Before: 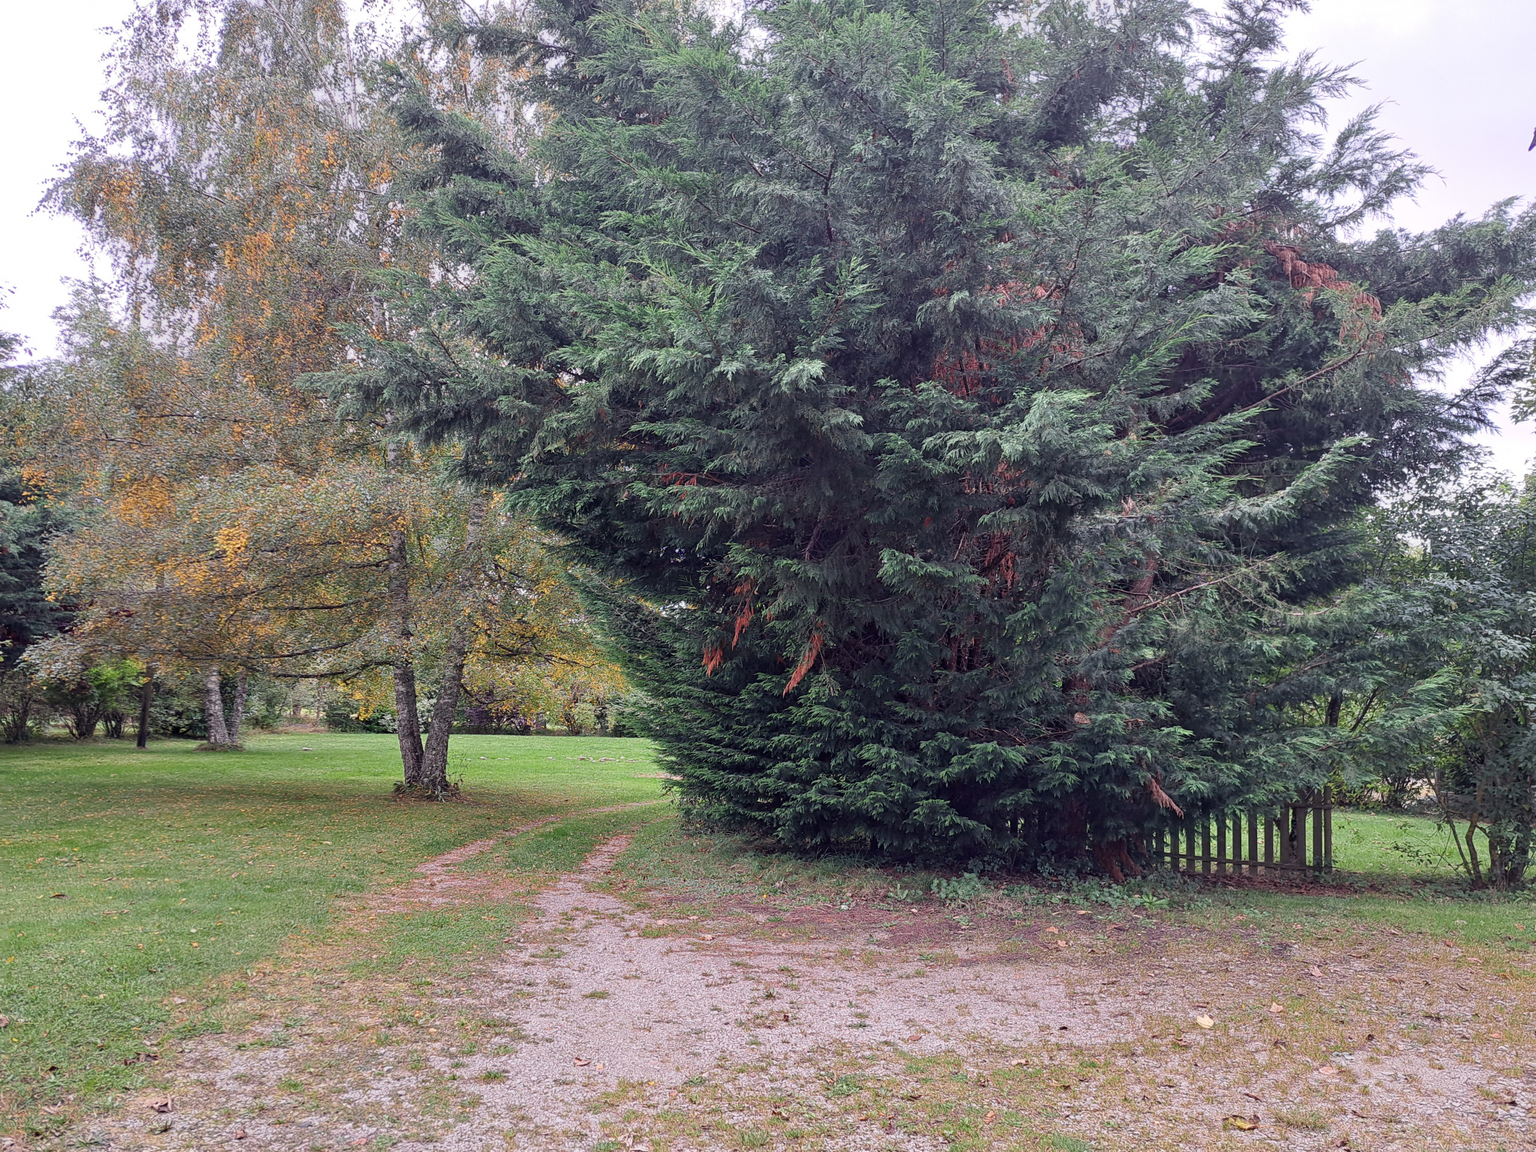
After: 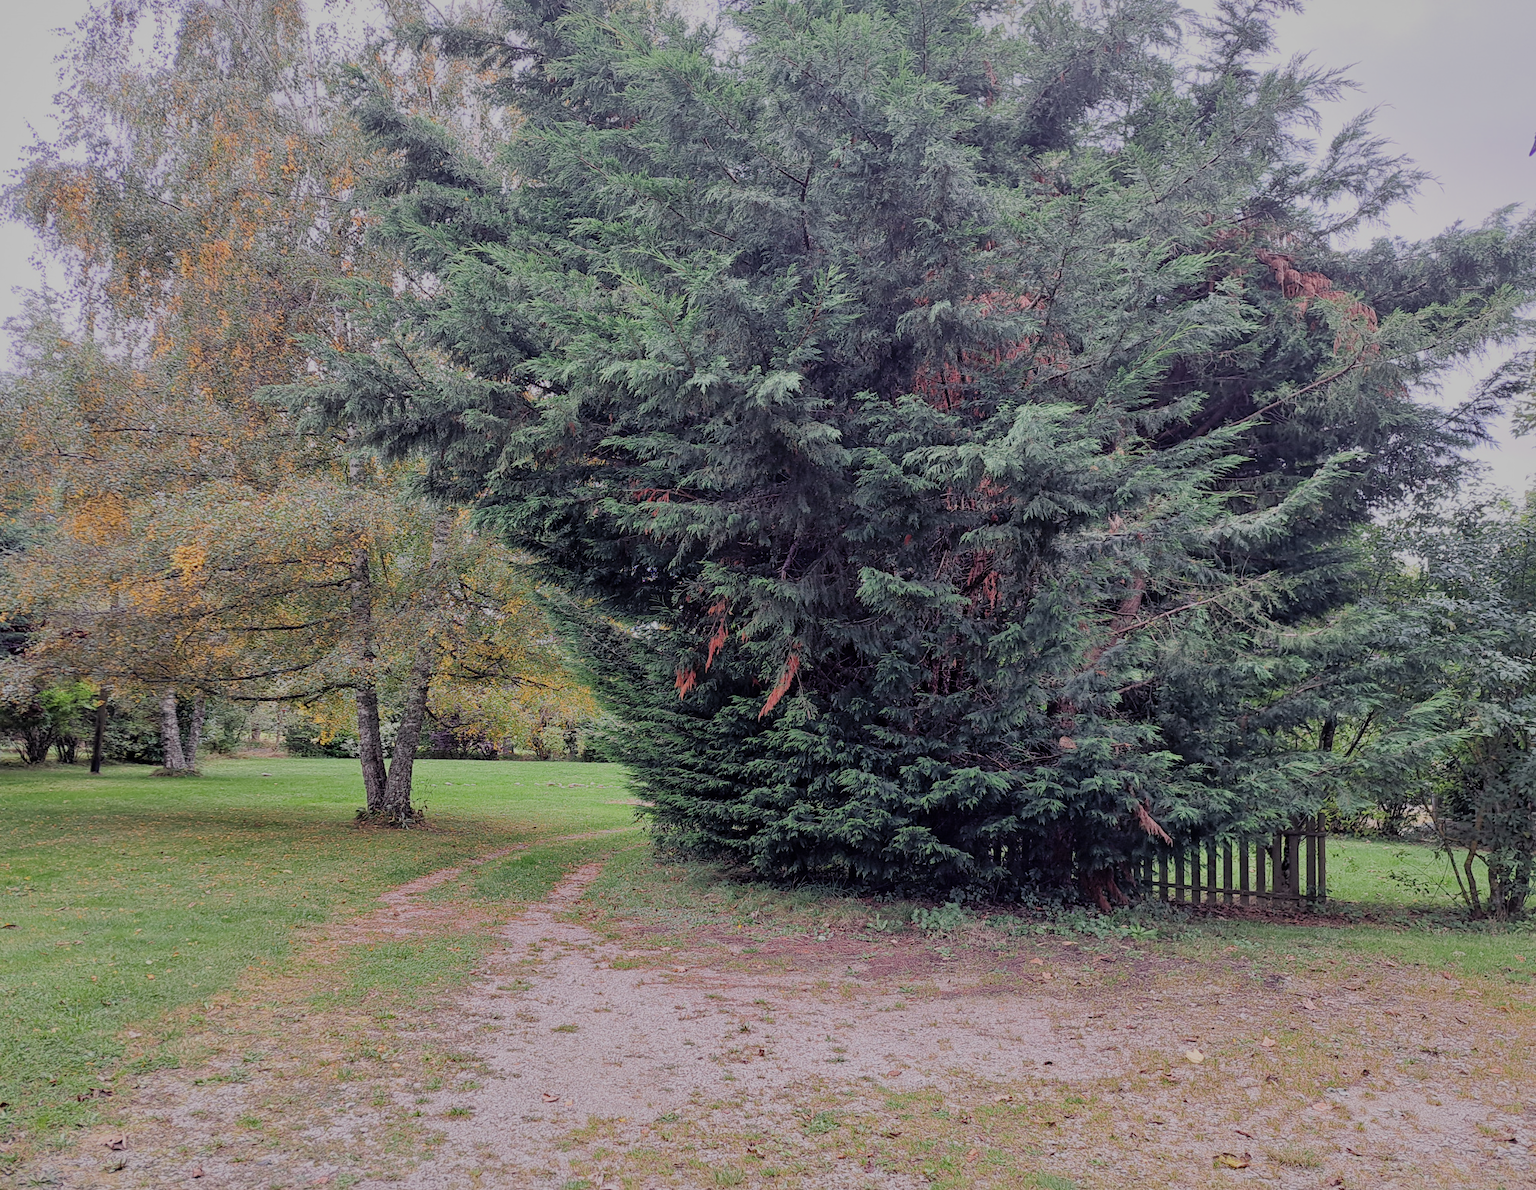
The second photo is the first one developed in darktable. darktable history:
crop and rotate: left 3.238%
tone equalizer: on, module defaults
shadows and highlights: on, module defaults
filmic rgb: black relative exposure -6.98 EV, white relative exposure 5.63 EV, hardness 2.86
